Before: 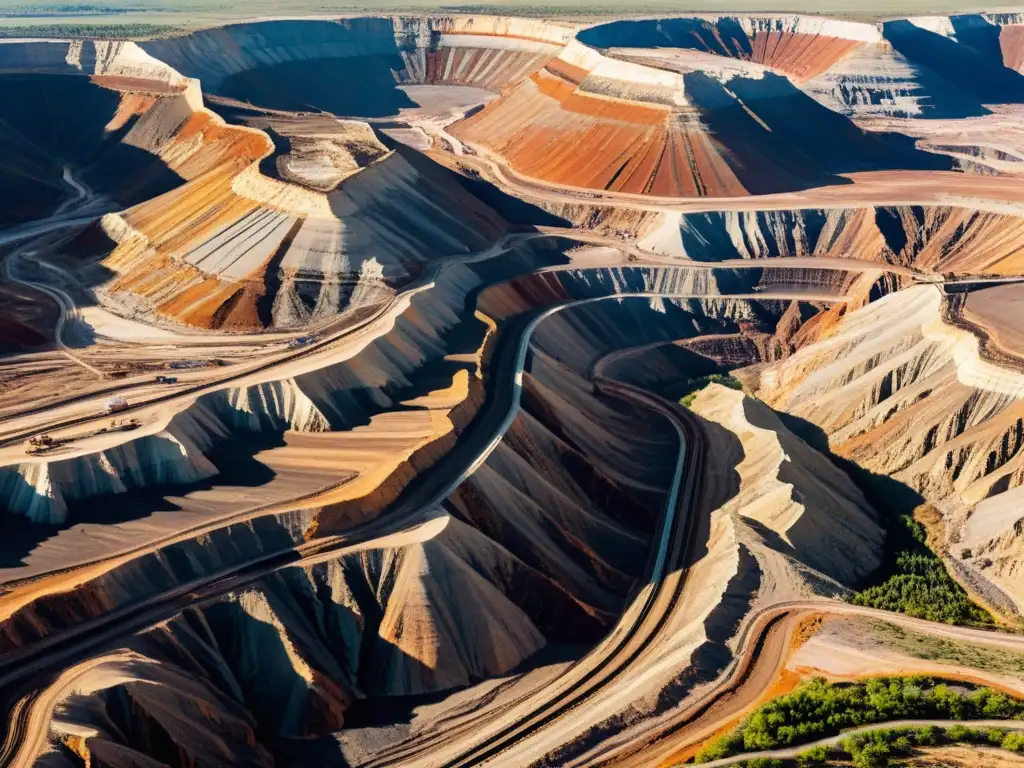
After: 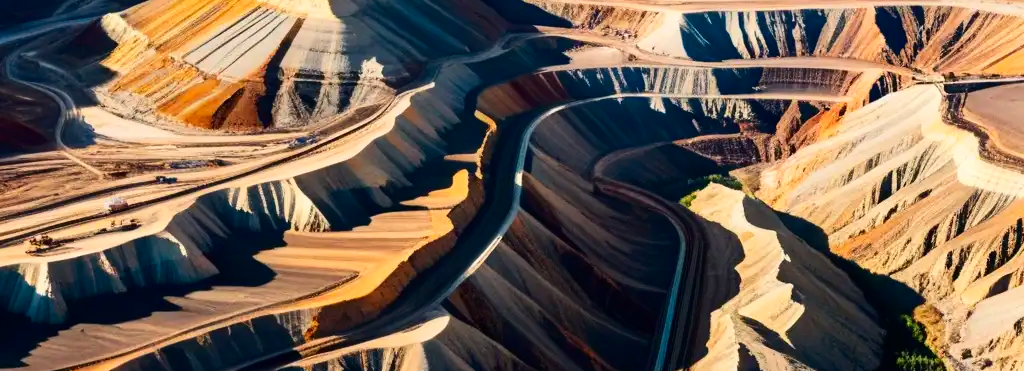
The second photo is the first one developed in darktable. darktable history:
crop and rotate: top 26.056%, bottom 25.543%
contrast brightness saturation: contrast 0.18, saturation 0.3
